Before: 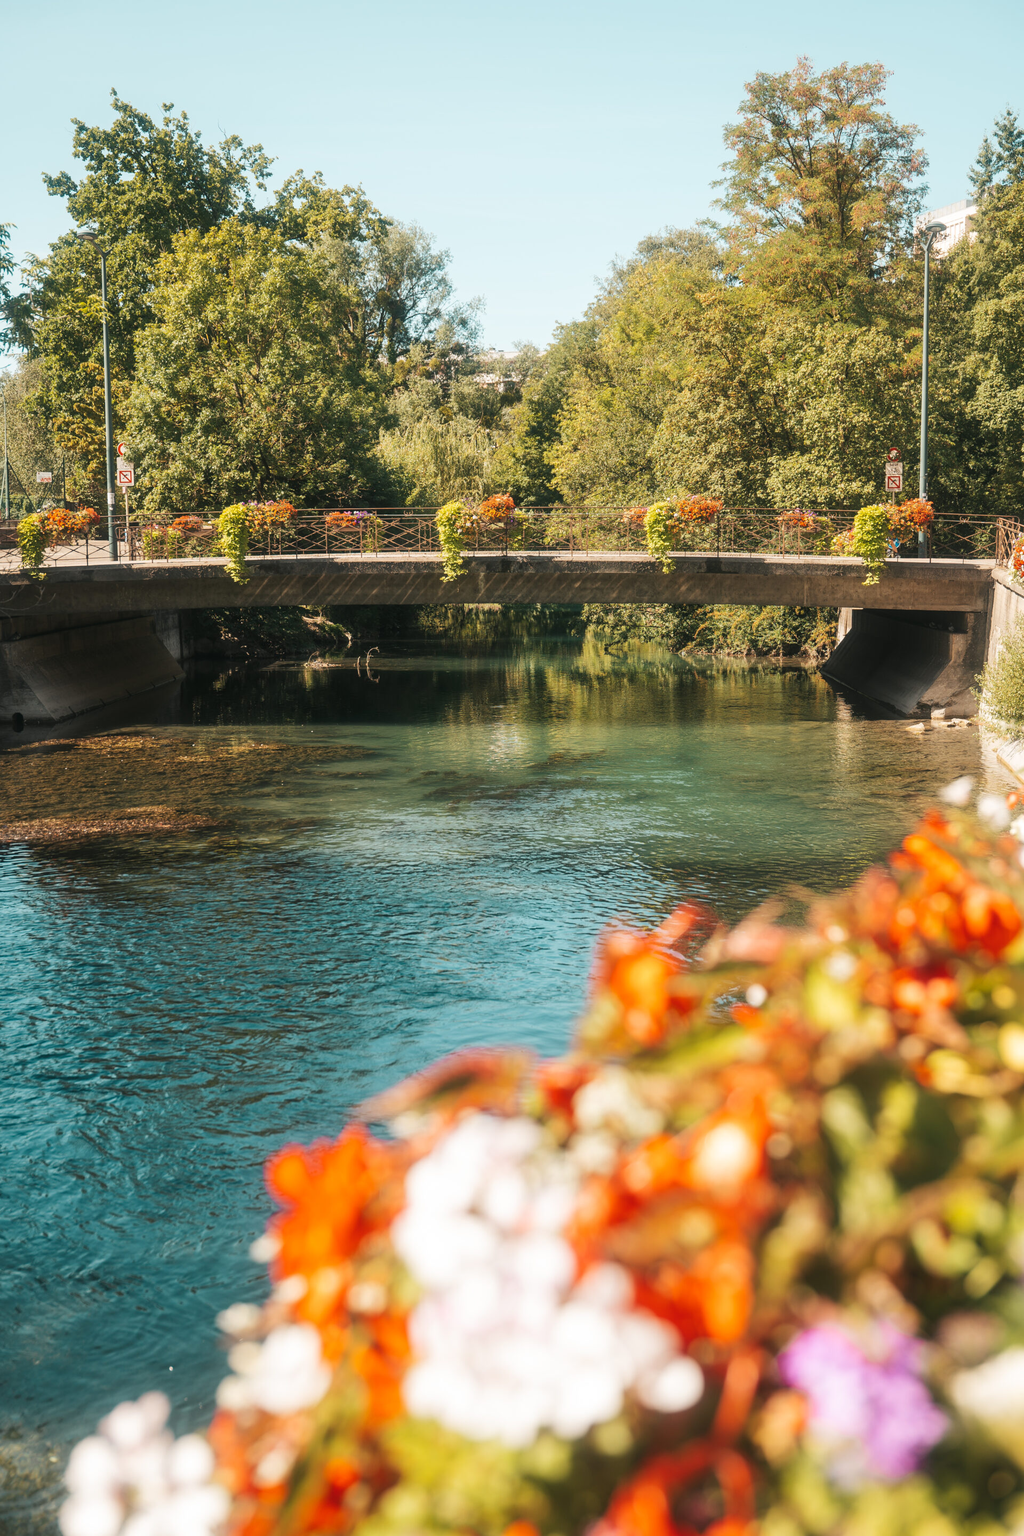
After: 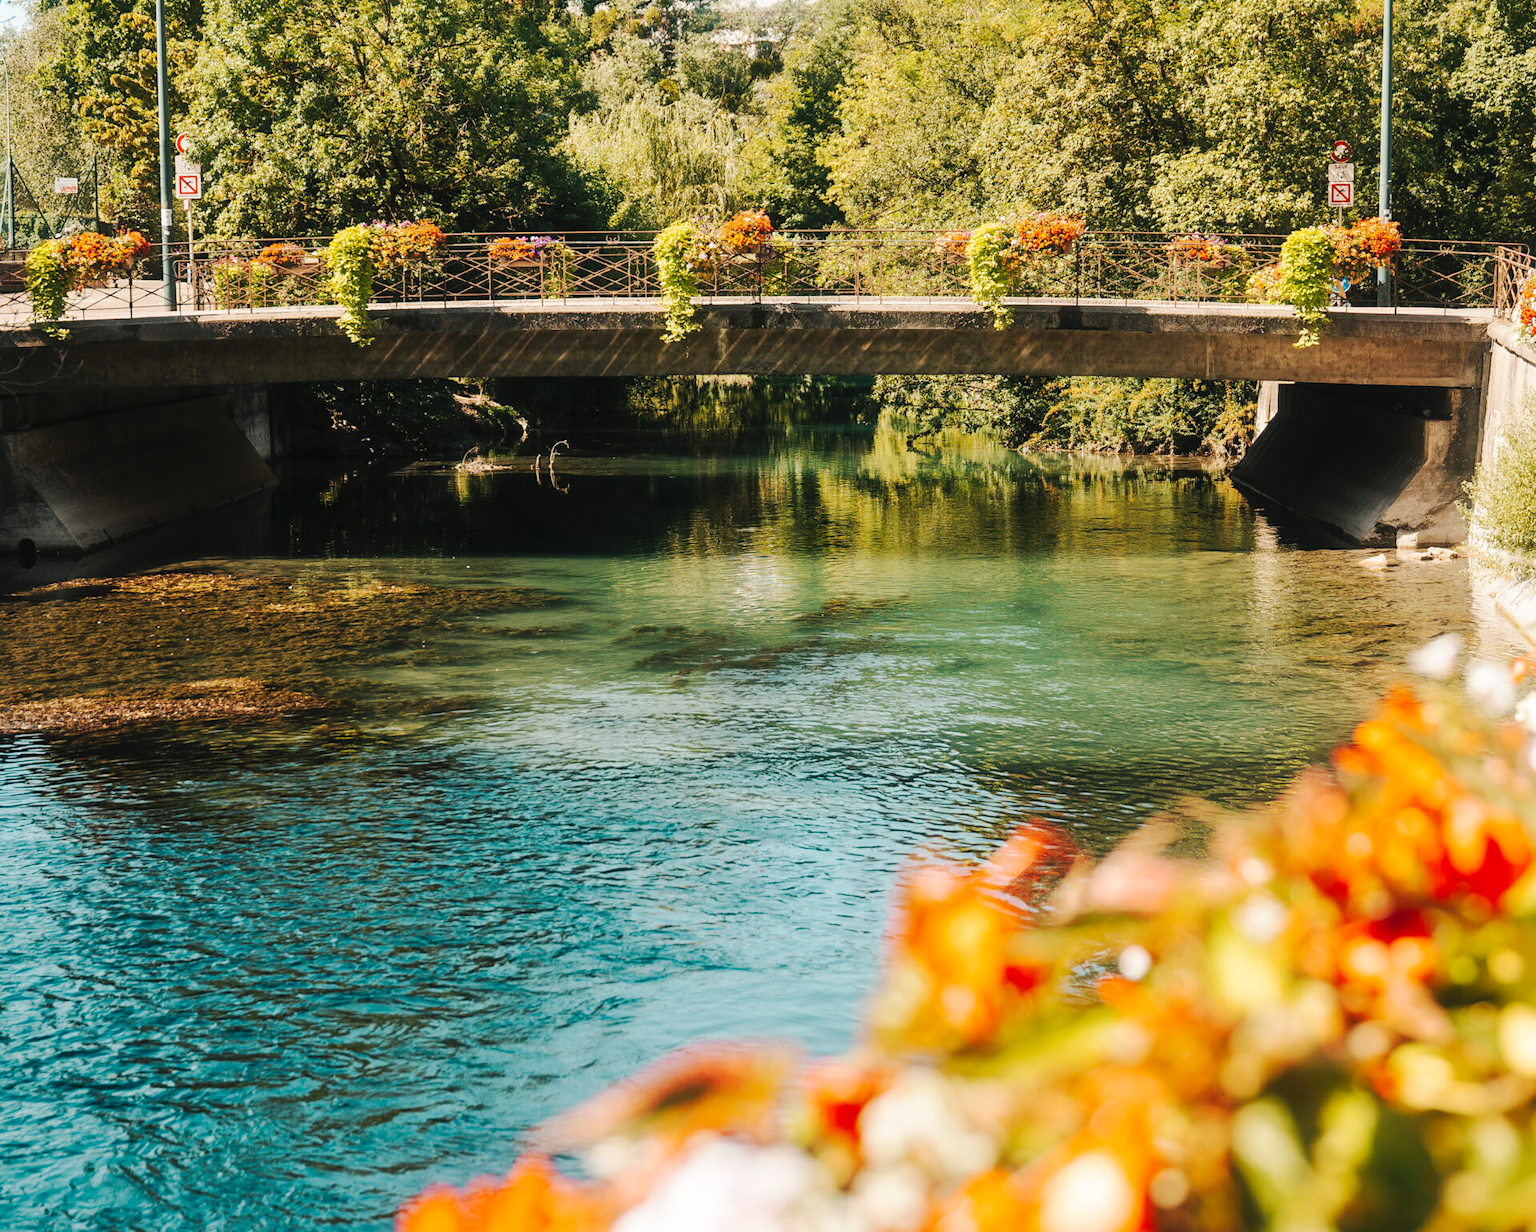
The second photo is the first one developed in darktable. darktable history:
tone curve: curves: ch0 [(0, 0) (0.003, 0.002) (0.011, 0.009) (0.025, 0.018) (0.044, 0.03) (0.069, 0.043) (0.1, 0.057) (0.136, 0.079) (0.177, 0.125) (0.224, 0.178) (0.277, 0.255) (0.335, 0.341) (0.399, 0.443) (0.468, 0.553) (0.543, 0.644) (0.623, 0.718) (0.709, 0.779) (0.801, 0.849) (0.898, 0.929) (1, 1)], preserve colors none
crop and rotate: top 23.043%, bottom 23.437%
